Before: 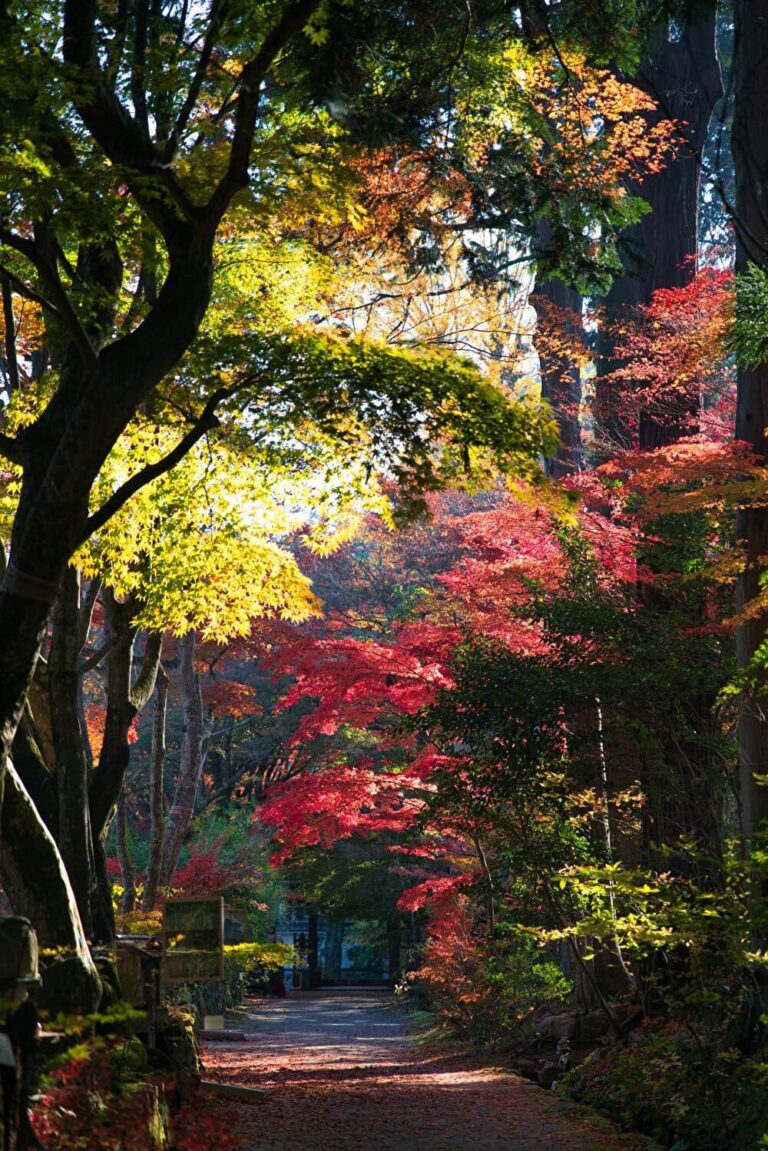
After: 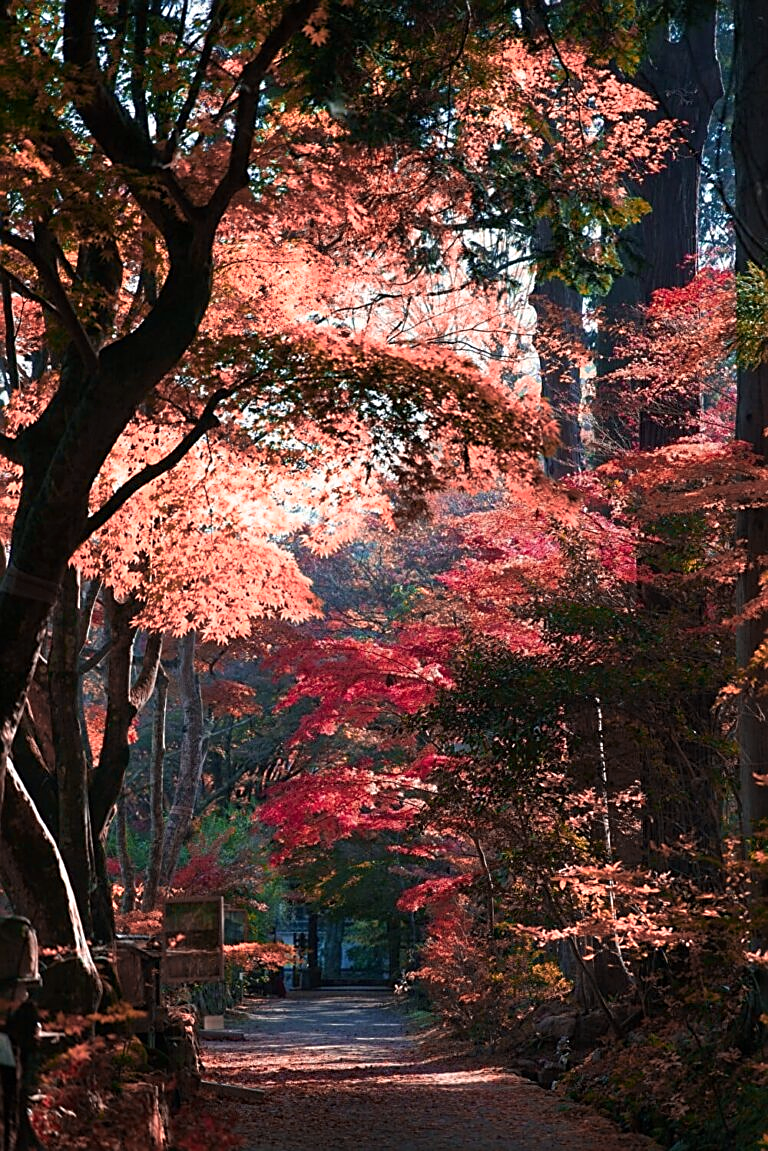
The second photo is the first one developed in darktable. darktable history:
sharpen: on, module defaults
color zones: curves: ch2 [(0, 0.5) (0.084, 0.497) (0.323, 0.335) (0.4, 0.497) (1, 0.5)], process mode strong
